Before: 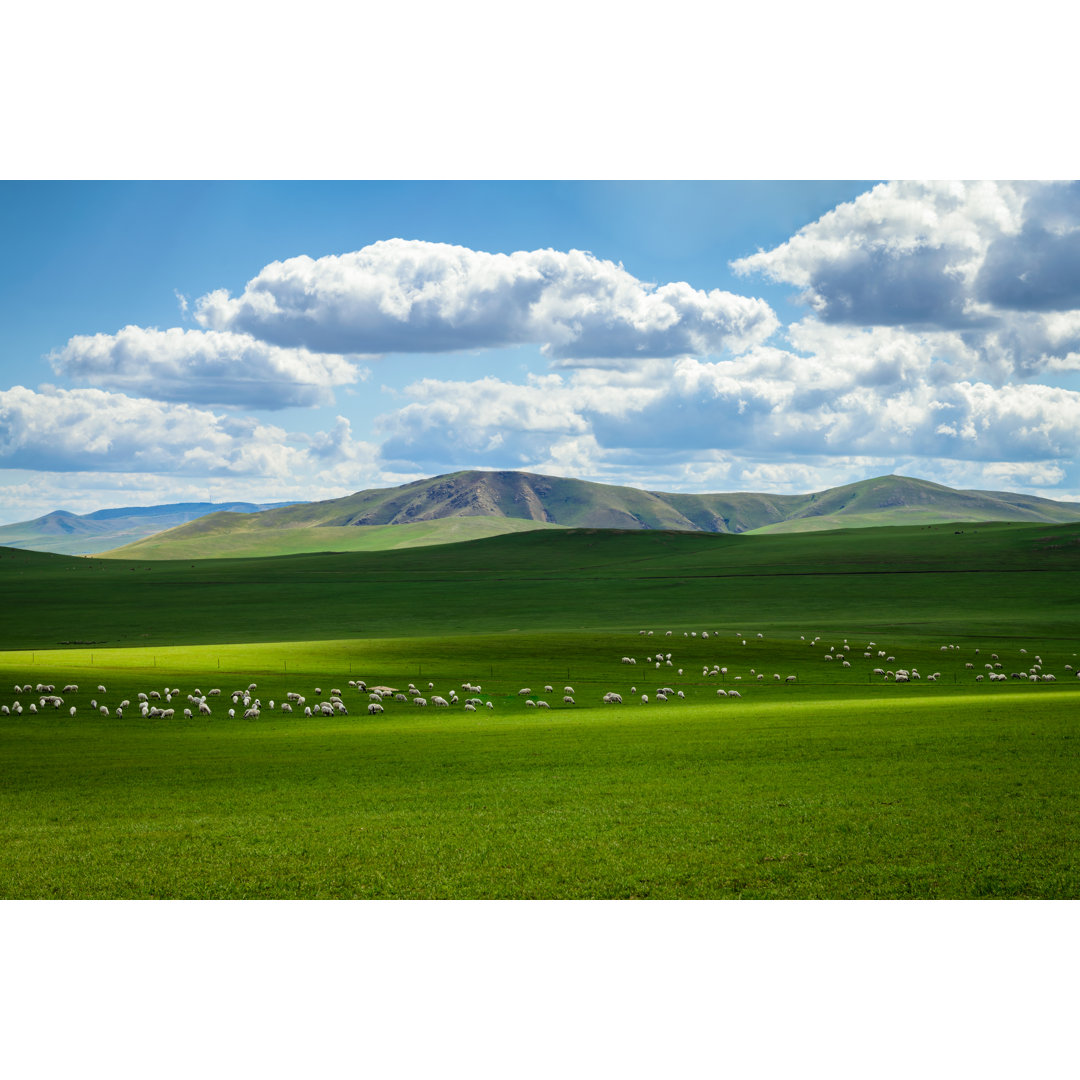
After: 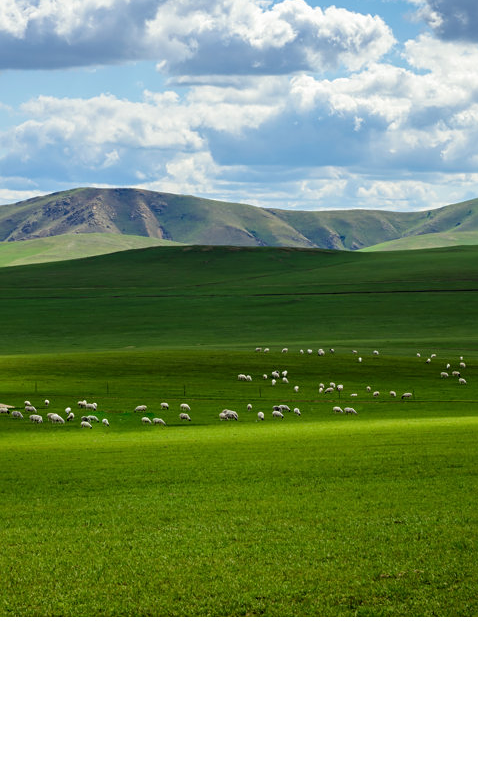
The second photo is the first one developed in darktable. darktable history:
sharpen: amount 0.209
crop: left 35.644%, top 26.286%, right 20.02%, bottom 3.417%
